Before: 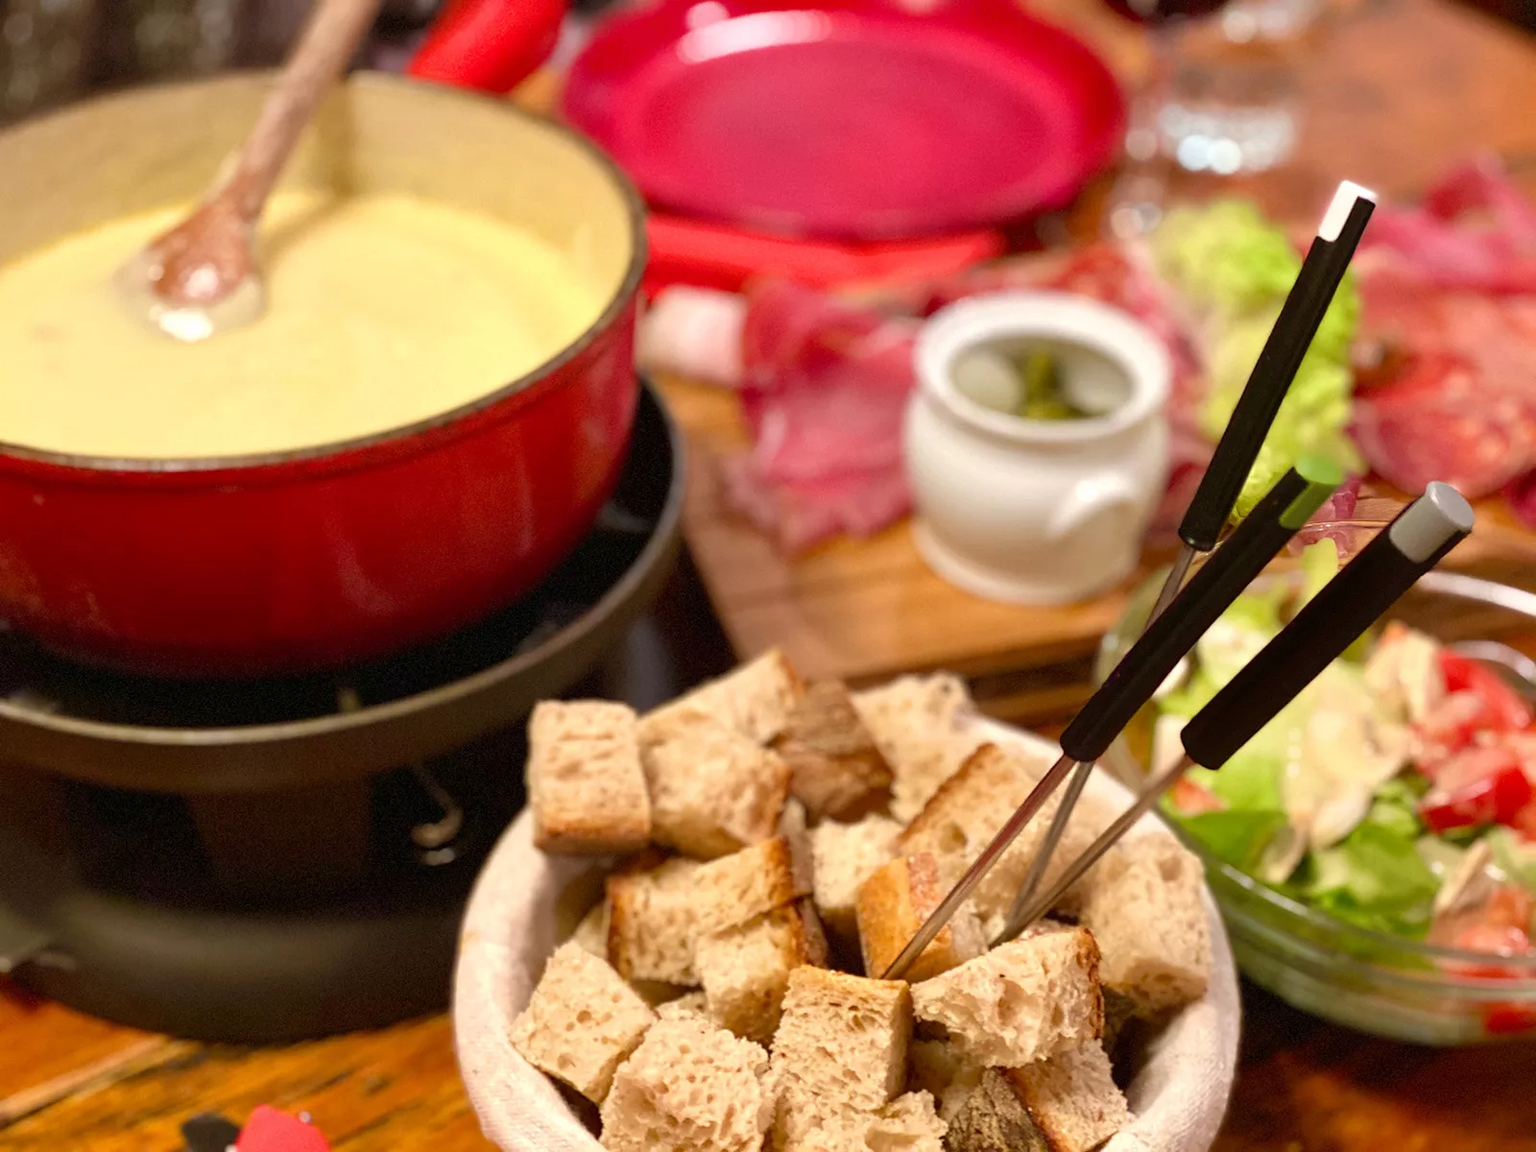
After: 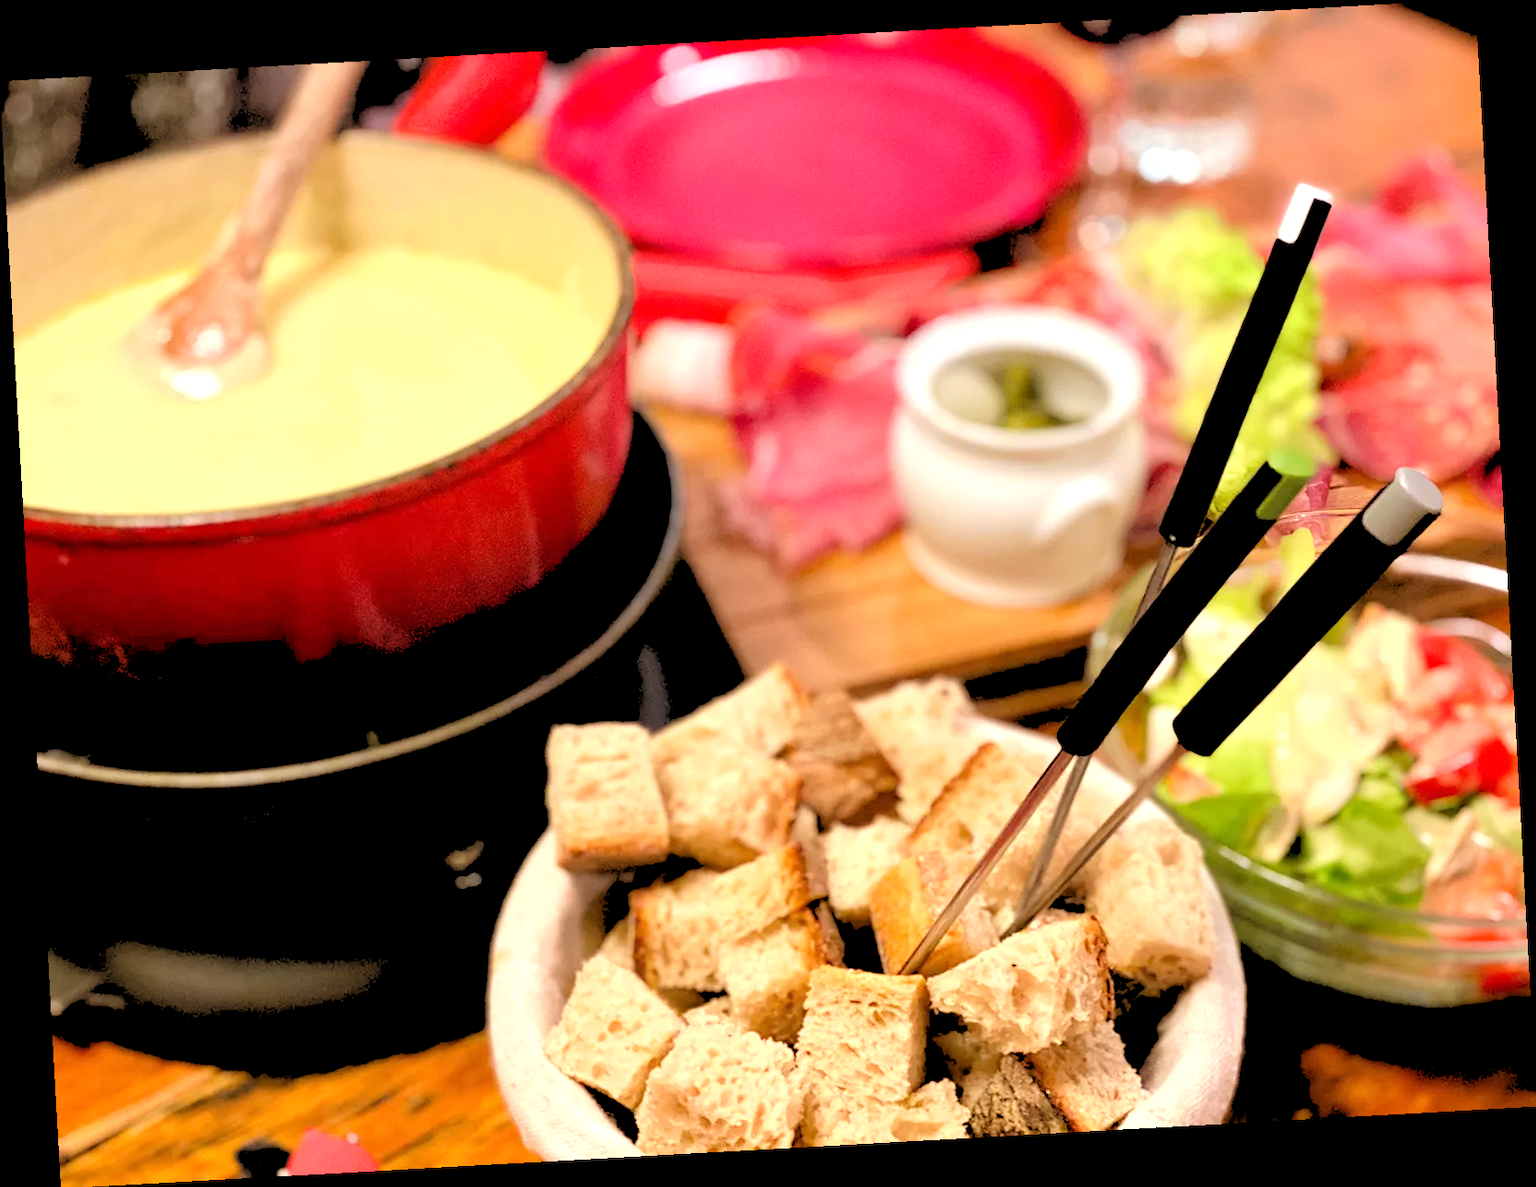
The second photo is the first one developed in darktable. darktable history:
rotate and perspective: rotation -3.18°, automatic cropping off
tone equalizer: -8 EV -0.417 EV, -7 EV -0.389 EV, -6 EV -0.333 EV, -5 EV -0.222 EV, -3 EV 0.222 EV, -2 EV 0.333 EV, -1 EV 0.389 EV, +0 EV 0.417 EV, edges refinement/feathering 500, mask exposure compensation -1.57 EV, preserve details no
rgb levels: levels [[0.027, 0.429, 0.996], [0, 0.5, 1], [0, 0.5, 1]]
